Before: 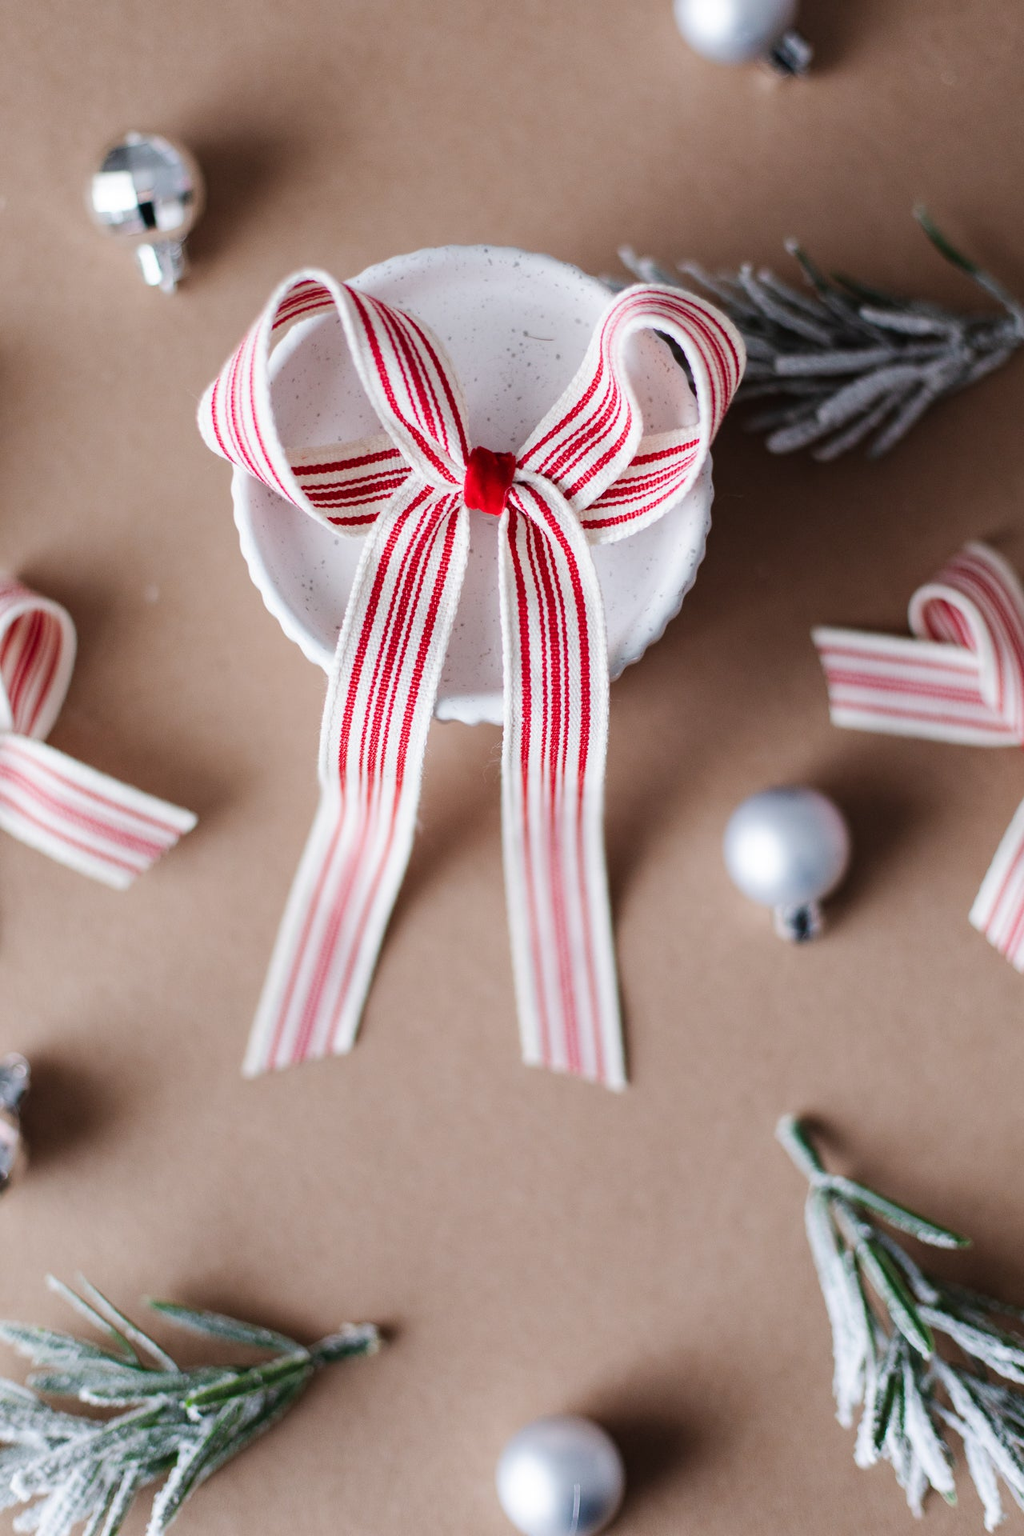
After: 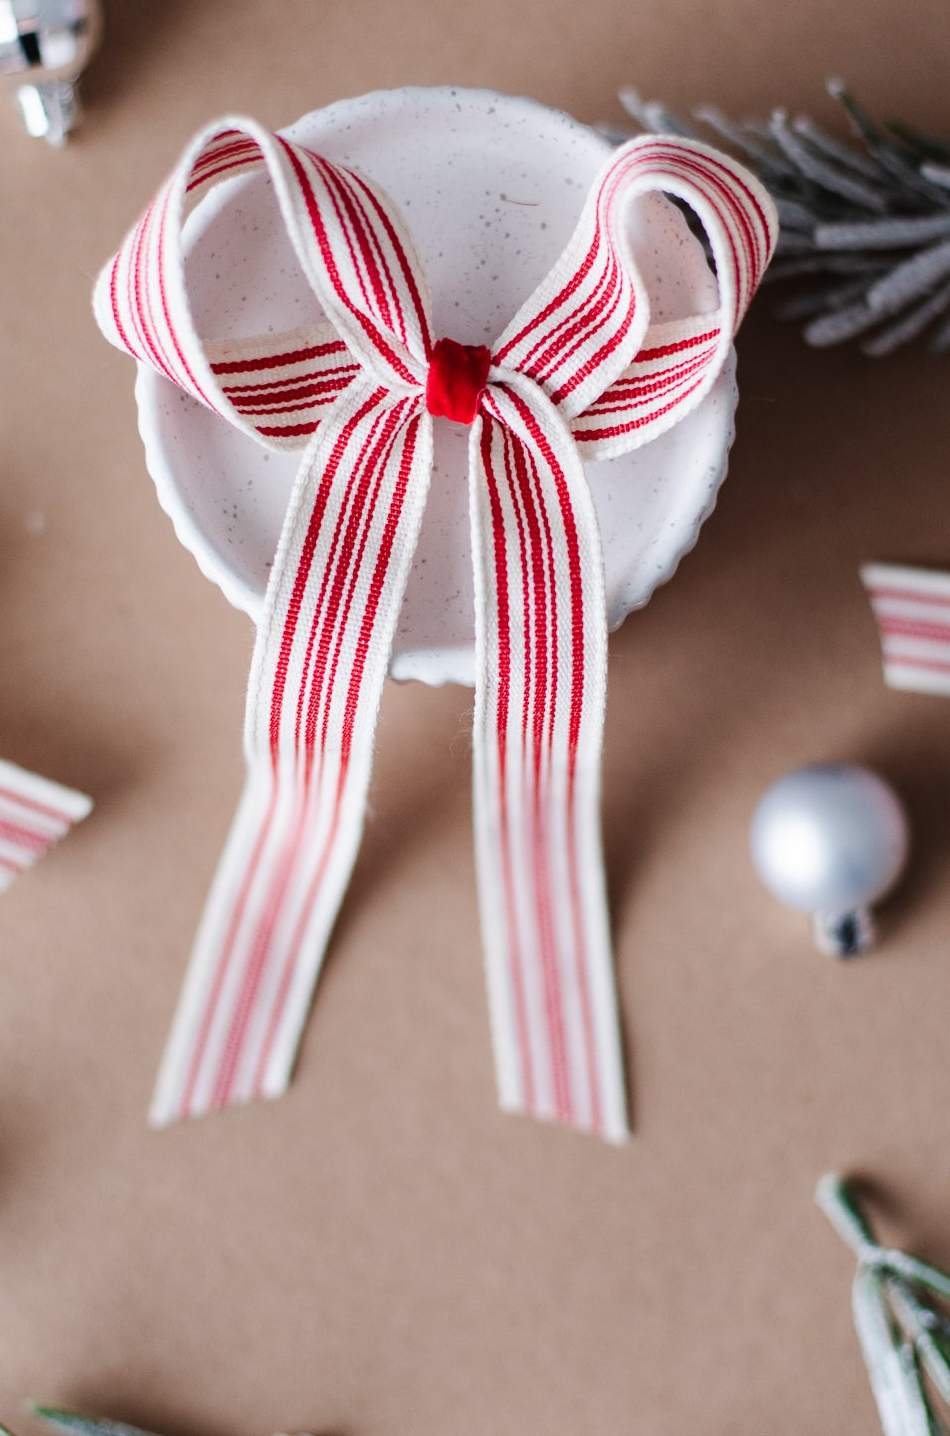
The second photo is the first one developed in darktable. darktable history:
crop and rotate: left 12.046%, top 11.49%, right 13.693%, bottom 13.698%
